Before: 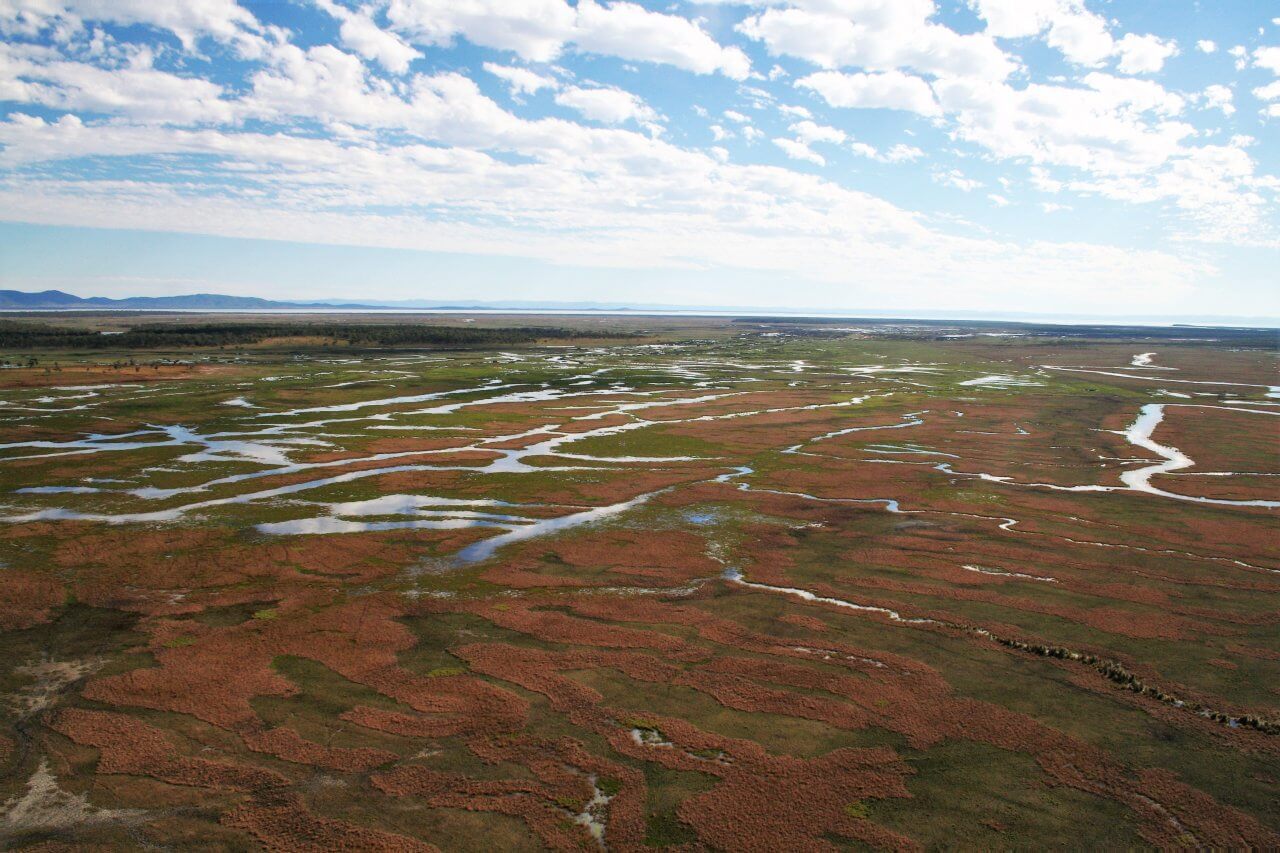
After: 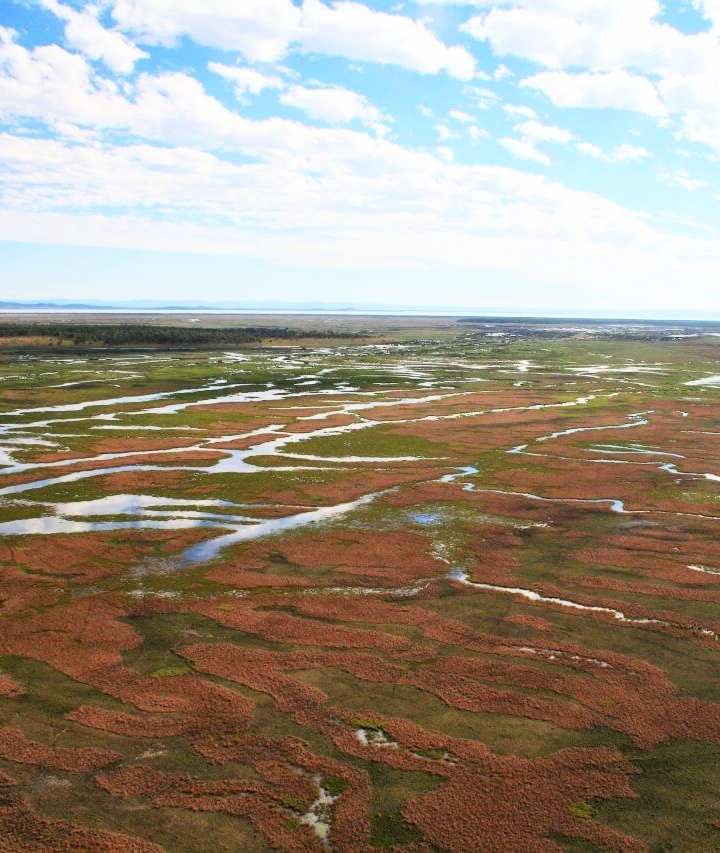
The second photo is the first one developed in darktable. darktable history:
crop: left 21.496%, right 22.254%
contrast brightness saturation: contrast 0.2, brightness 0.16, saturation 0.22
